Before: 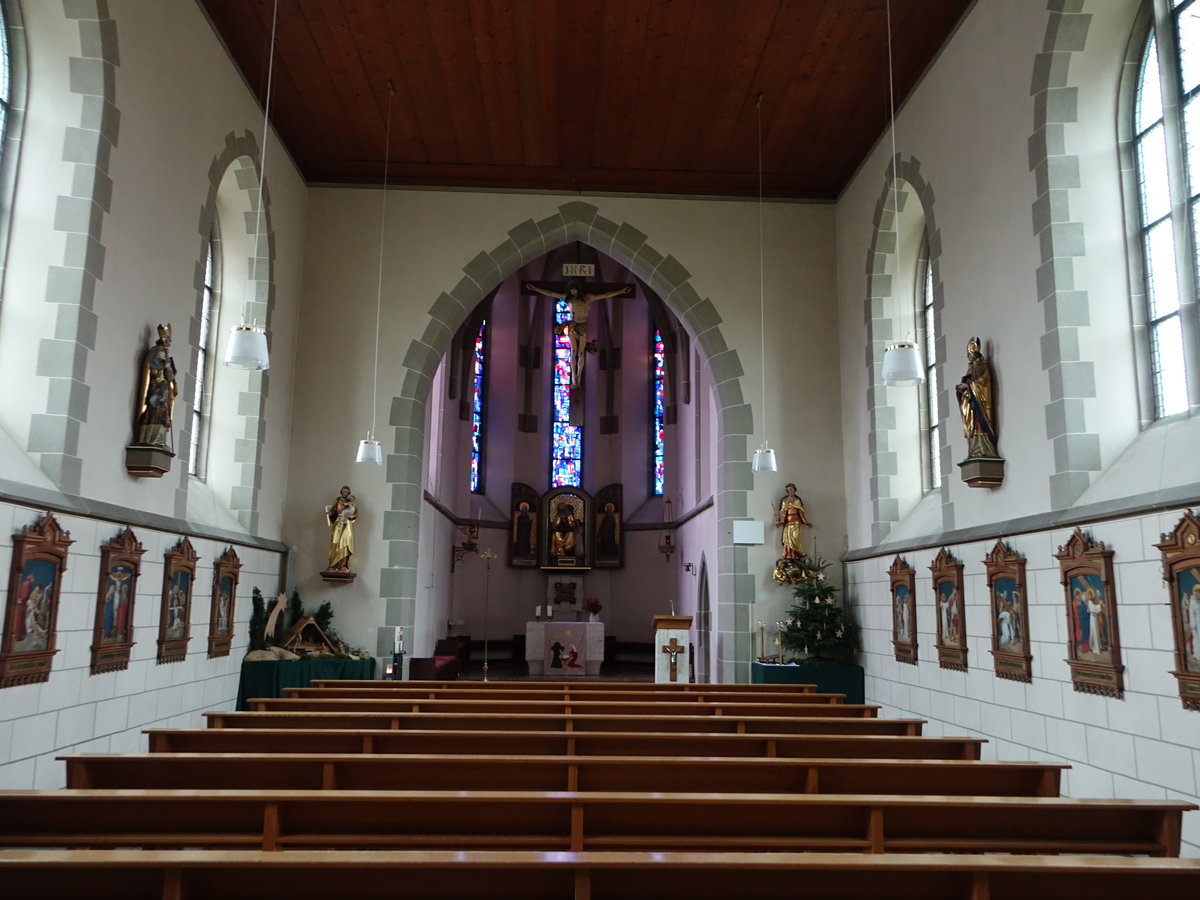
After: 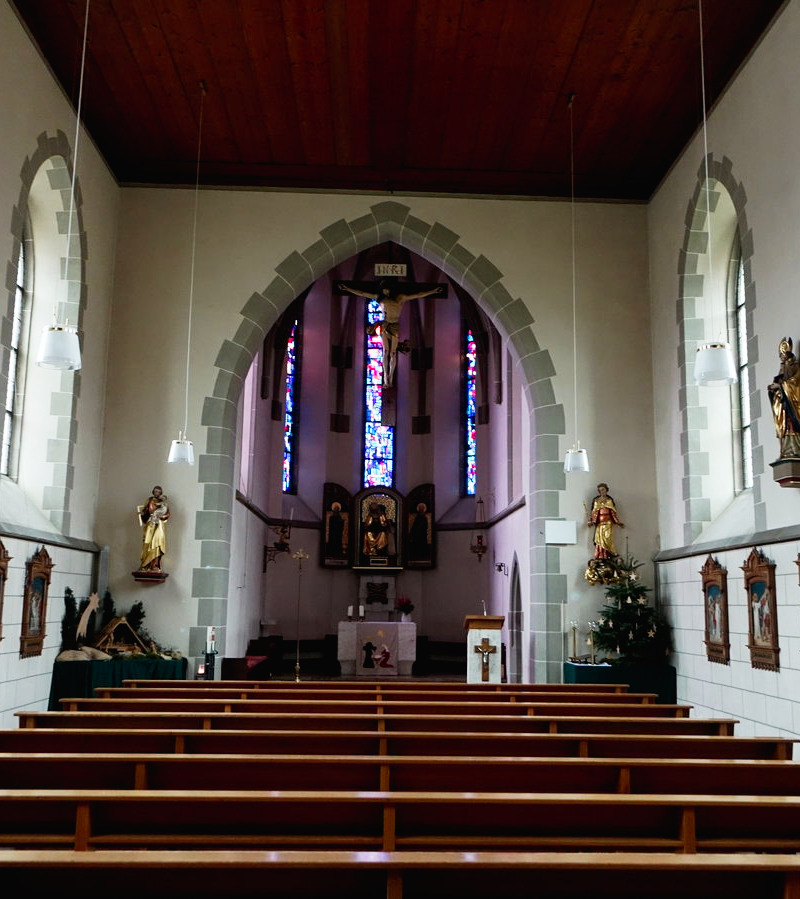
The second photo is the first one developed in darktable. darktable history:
tone curve: curves: ch0 [(0, 0.013) (0.054, 0.018) (0.205, 0.191) (0.289, 0.292) (0.39, 0.424) (0.493, 0.551) (0.647, 0.752) (0.796, 0.887) (1, 0.998)]; ch1 [(0, 0) (0.371, 0.339) (0.477, 0.452) (0.494, 0.495) (0.501, 0.501) (0.51, 0.516) (0.54, 0.557) (0.572, 0.605) (0.625, 0.687) (0.774, 0.841) (1, 1)]; ch2 [(0, 0) (0.32, 0.281) (0.403, 0.399) (0.441, 0.428) (0.47, 0.469) (0.498, 0.496) (0.524, 0.543) (0.551, 0.579) (0.633, 0.665) (0.7, 0.711) (1, 1)], preserve colors none
crop and rotate: left 15.728%, right 17.544%
